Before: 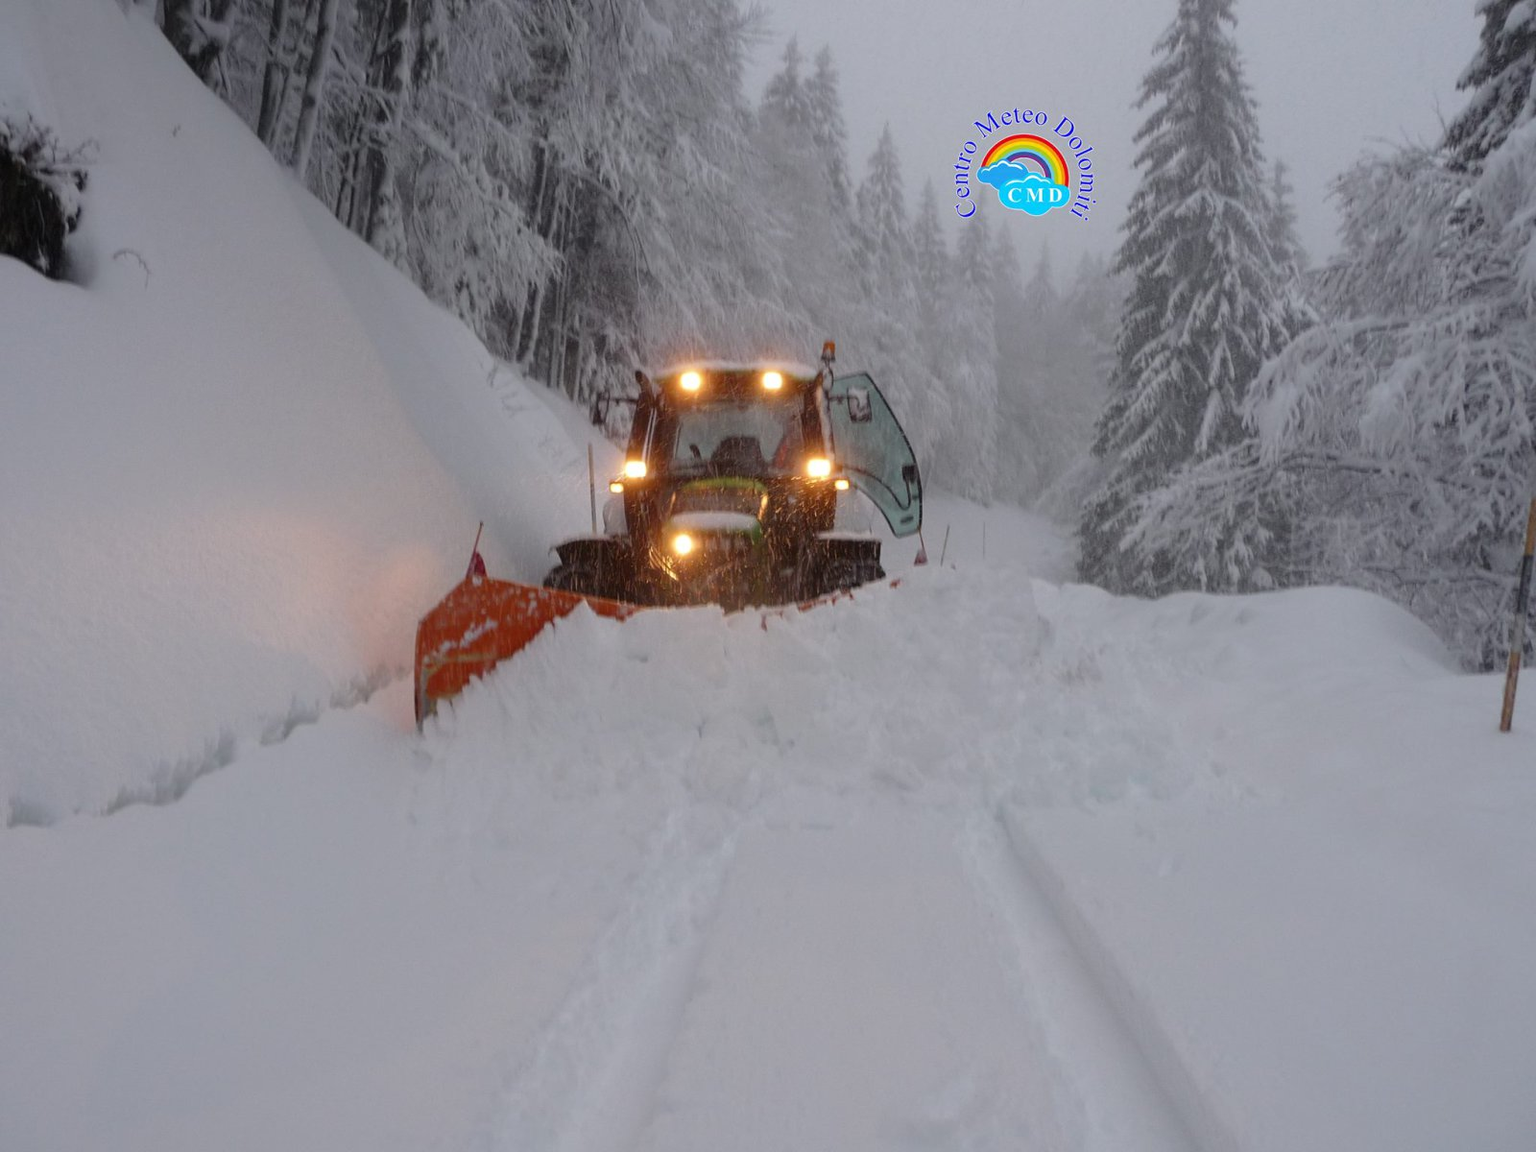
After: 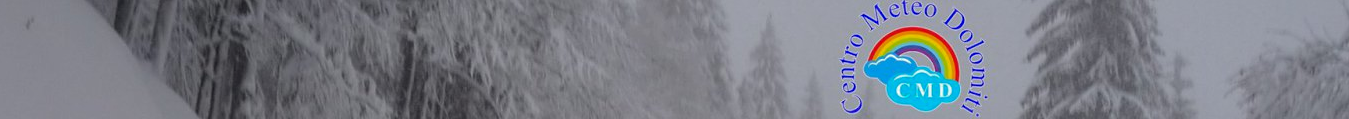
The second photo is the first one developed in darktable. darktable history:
crop and rotate: left 9.644%, top 9.491%, right 6.021%, bottom 80.509%
sharpen: radius 5.325, amount 0.312, threshold 26.433
shadows and highlights: shadows 40, highlights -60
